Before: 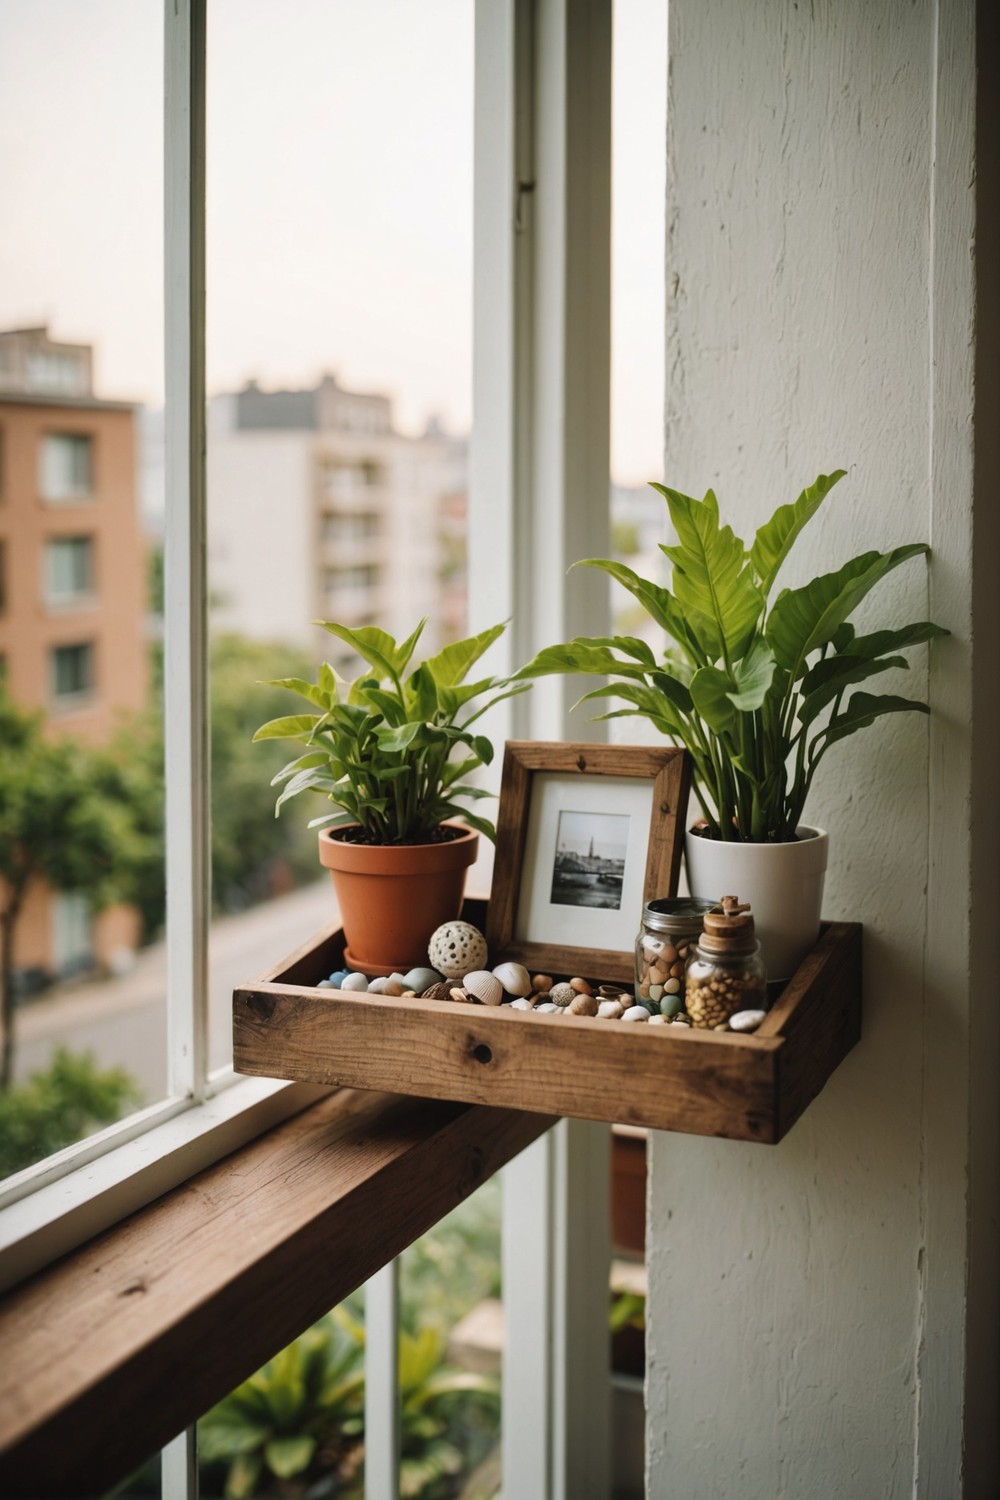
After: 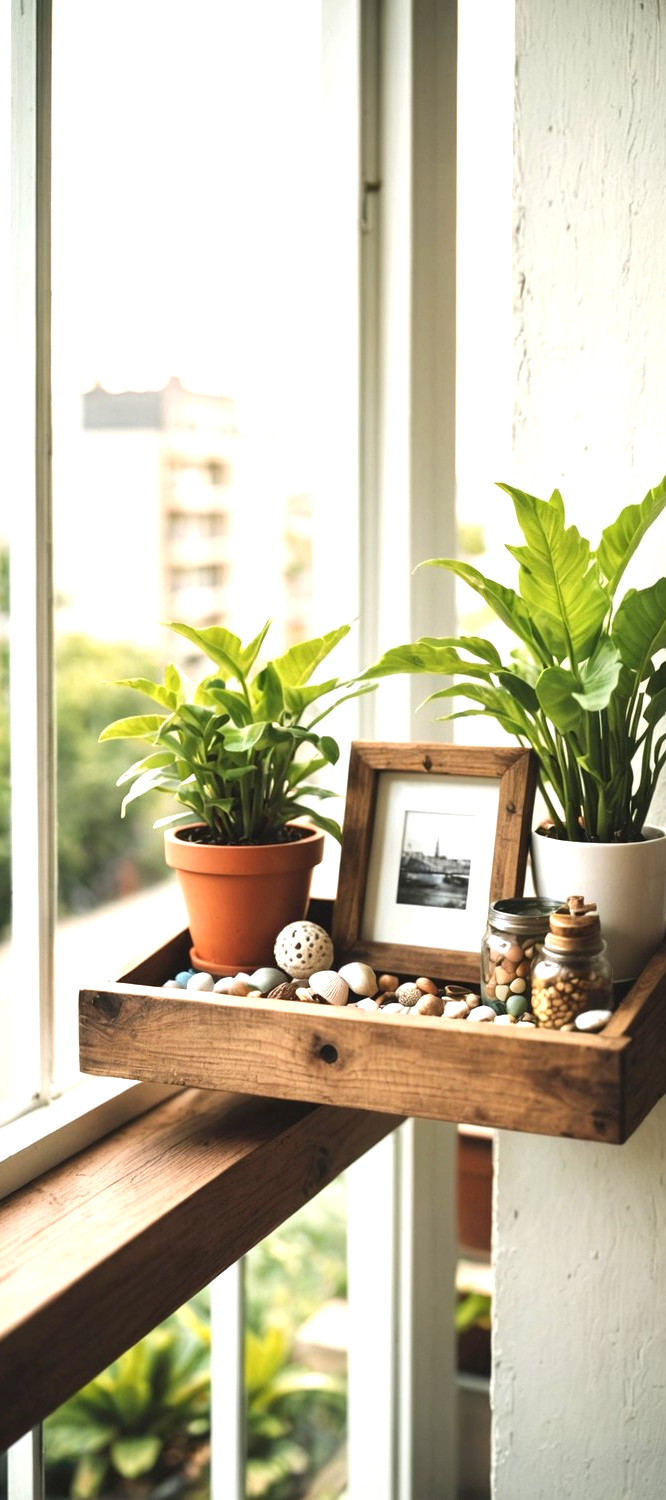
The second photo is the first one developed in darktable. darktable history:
crop and rotate: left 15.42%, right 17.949%
exposure: exposure 1.209 EV, compensate highlight preservation false
